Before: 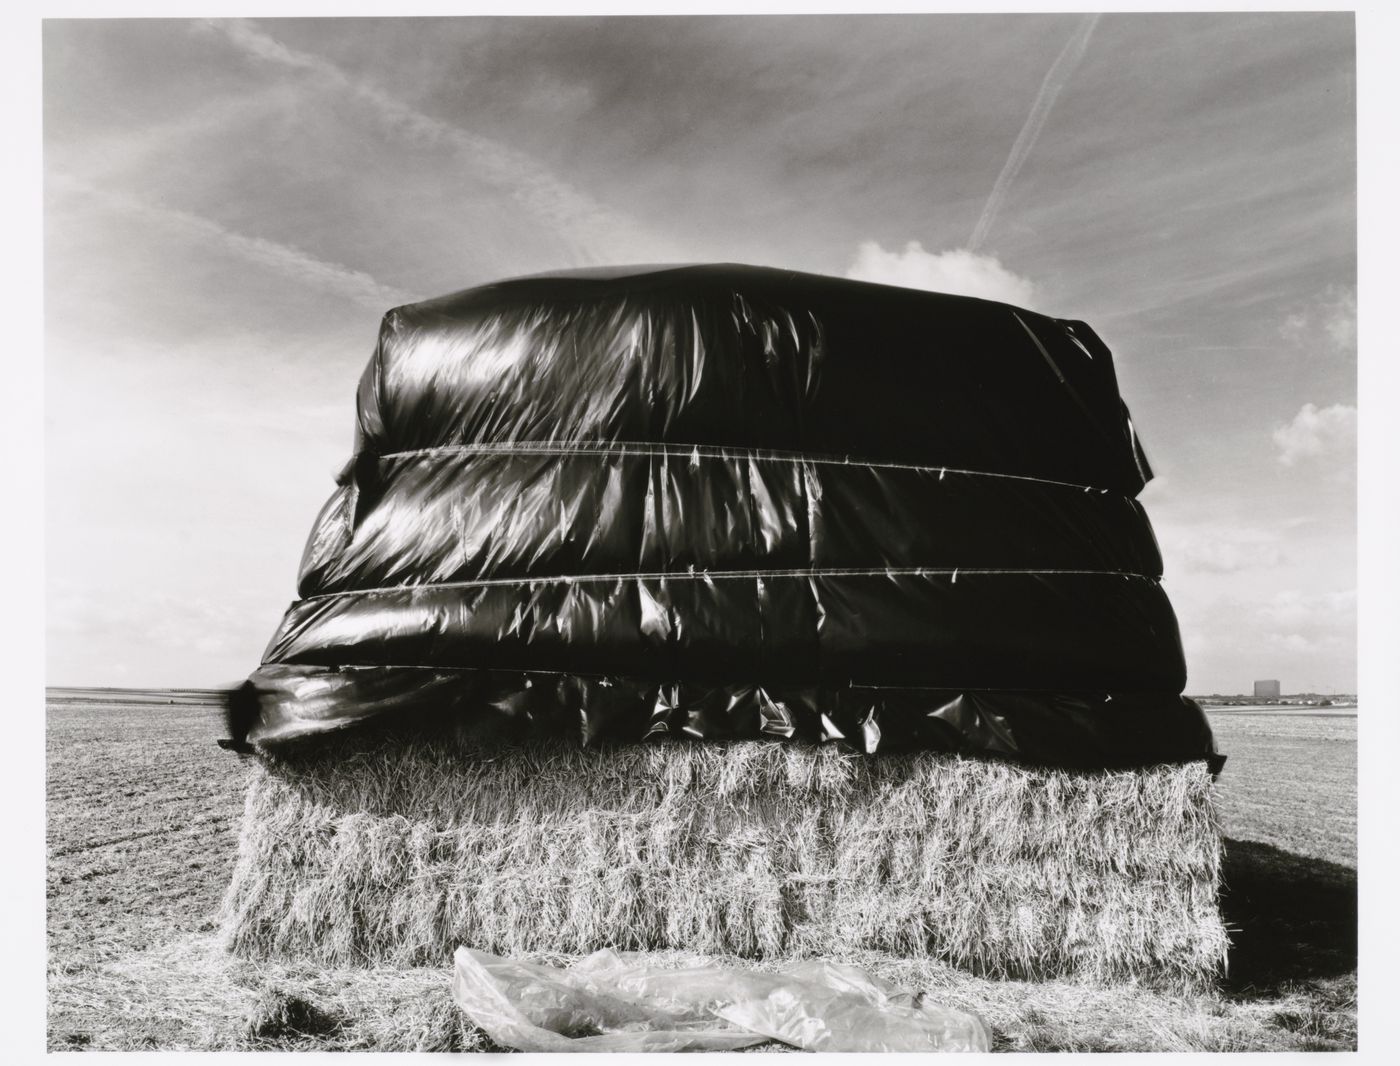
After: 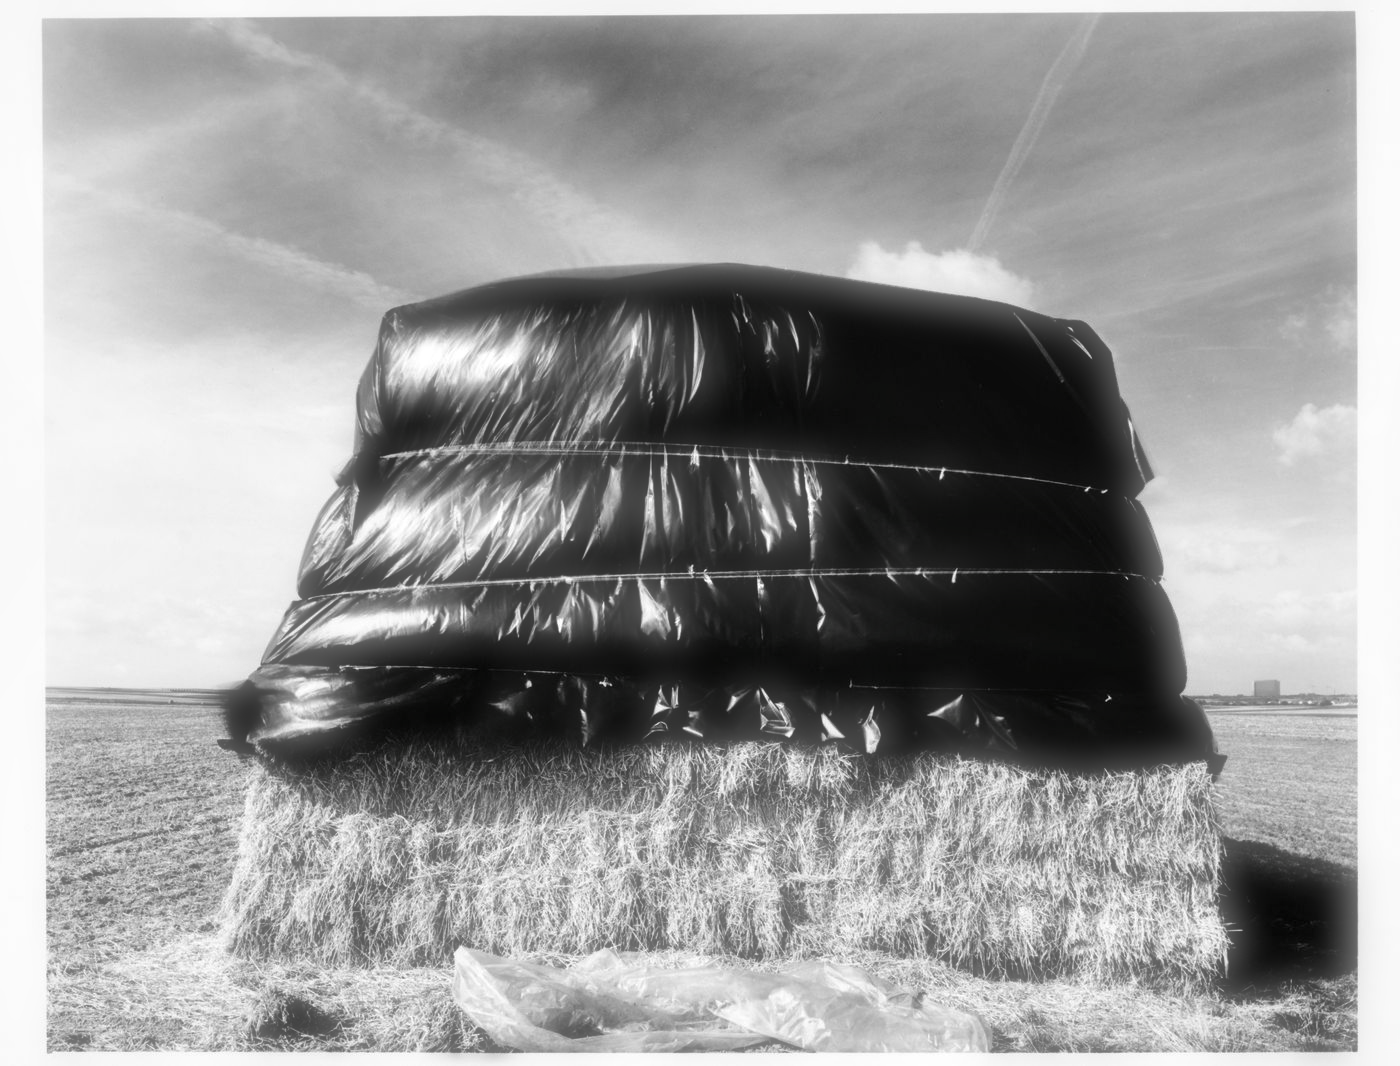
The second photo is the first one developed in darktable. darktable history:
color zones: curves: ch1 [(0, 0.831) (0.08, 0.771) (0.157, 0.268) (0.241, 0.207) (0.562, -0.005) (0.714, -0.013) (0.876, 0.01) (1, 0.831)]
contrast equalizer: y [[0.546, 0.552, 0.554, 0.554, 0.552, 0.546], [0.5 ×6], [0.5 ×6], [0 ×6], [0 ×6]]
white balance: red 0.948, green 1.02, blue 1.176
soften: size 60.24%, saturation 65.46%, brightness 0.506 EV, mix 25.7%
